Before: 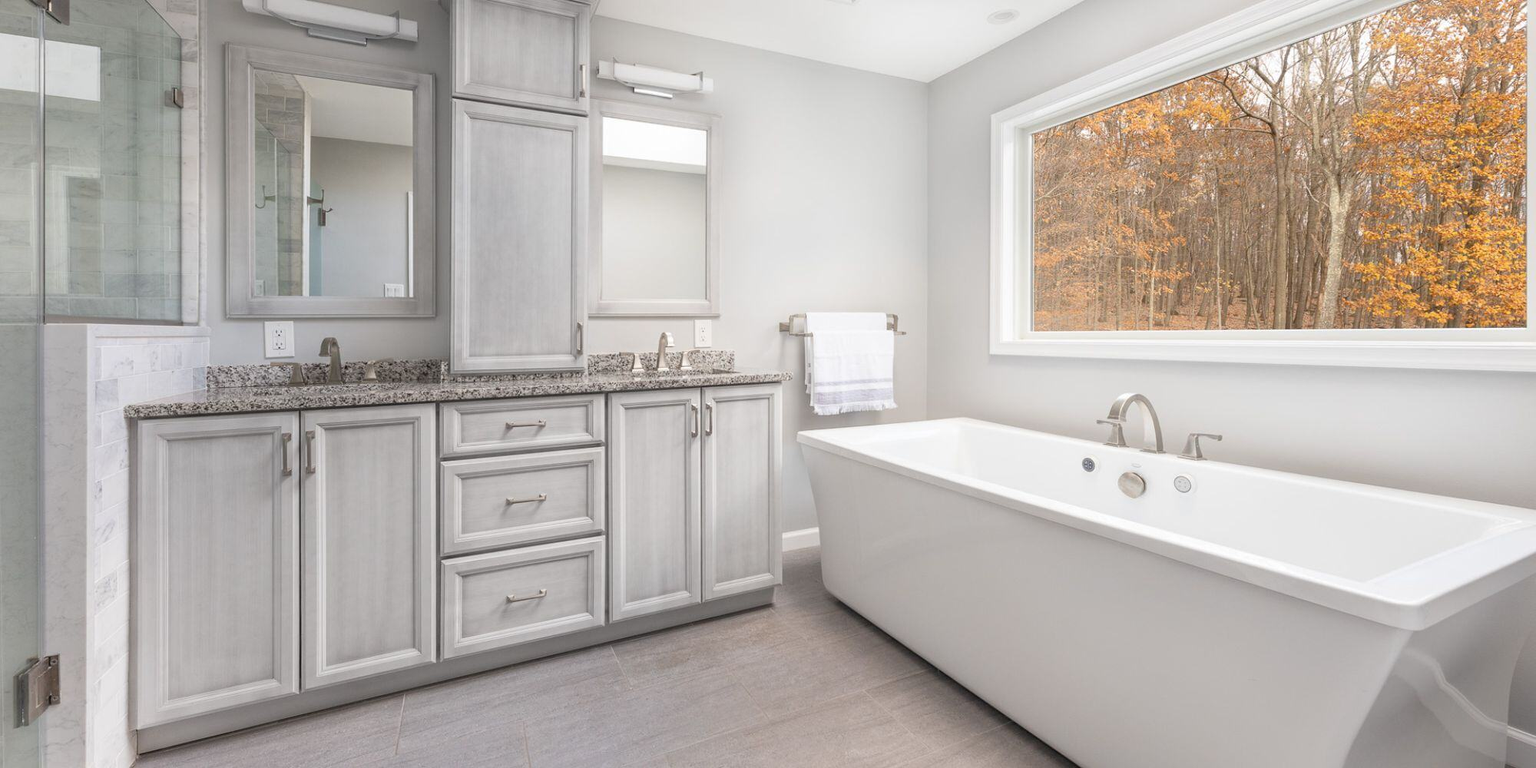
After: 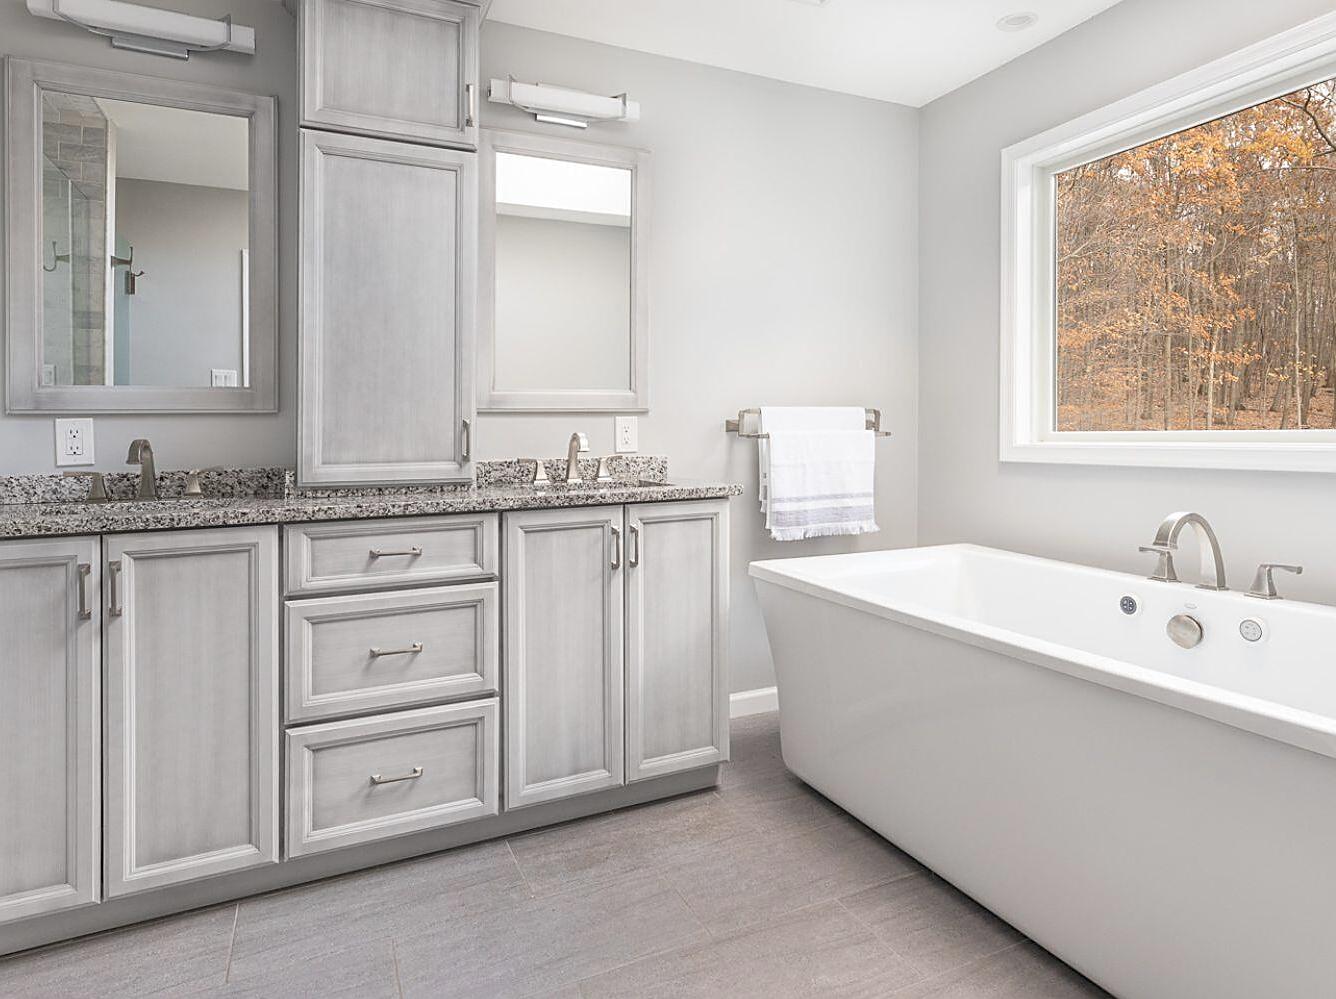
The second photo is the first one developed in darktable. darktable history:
color correction: highlights b* 0.06, saturation 0.857
crop and rotate: left 14.492%, right 18.673%
sharpen: on, module defaults
